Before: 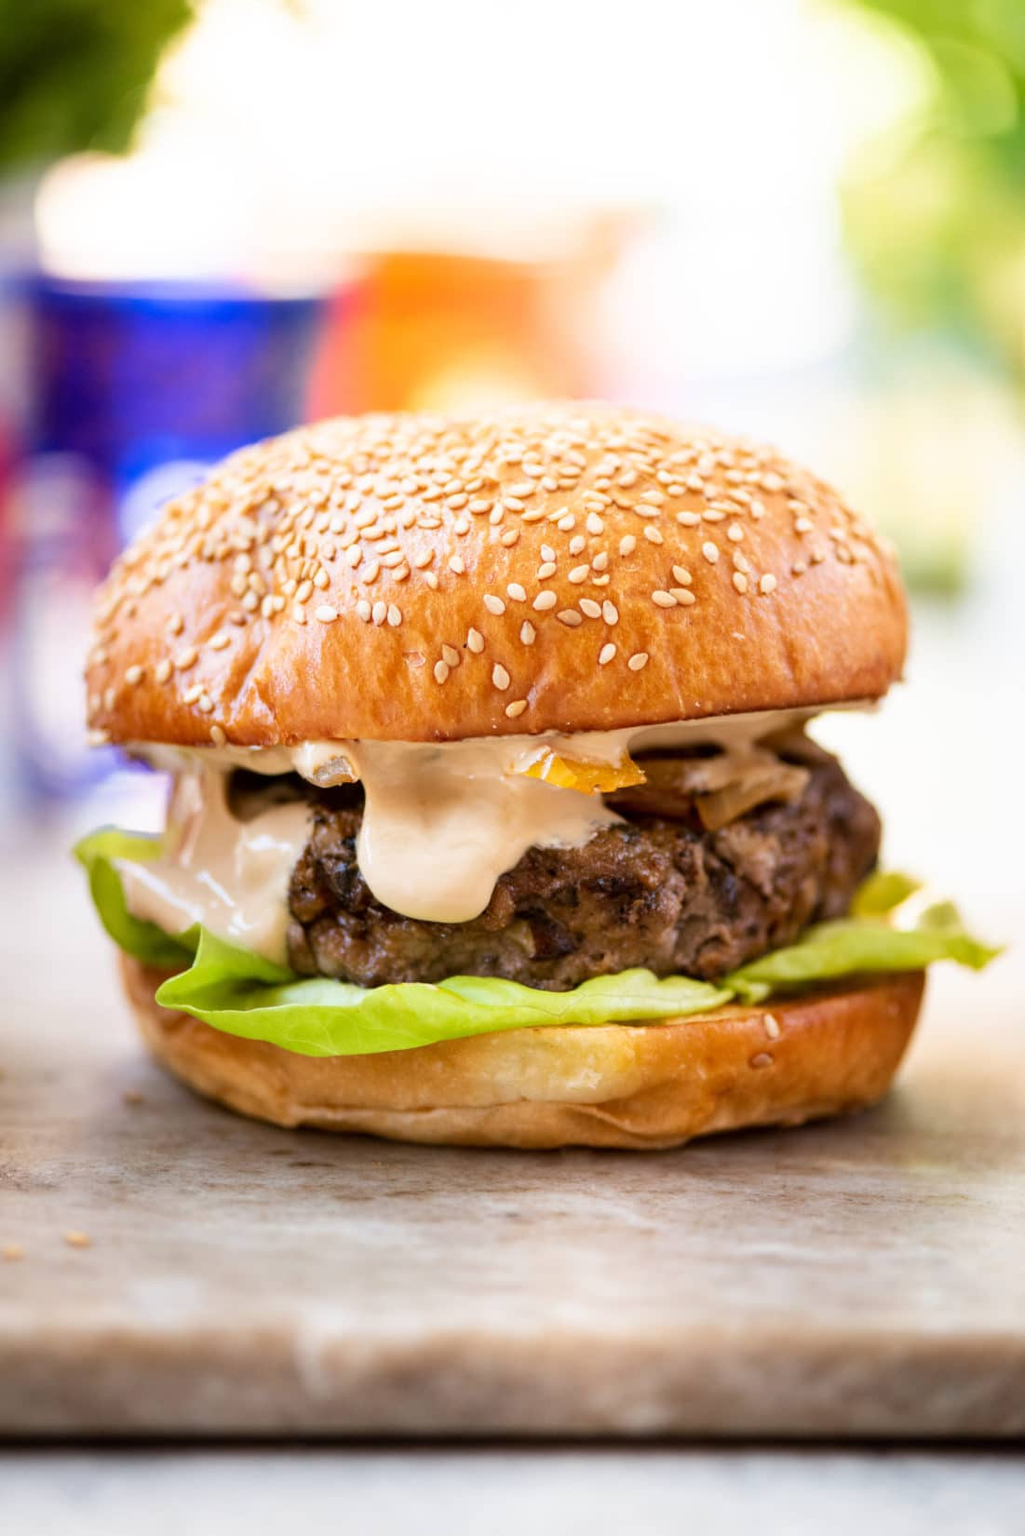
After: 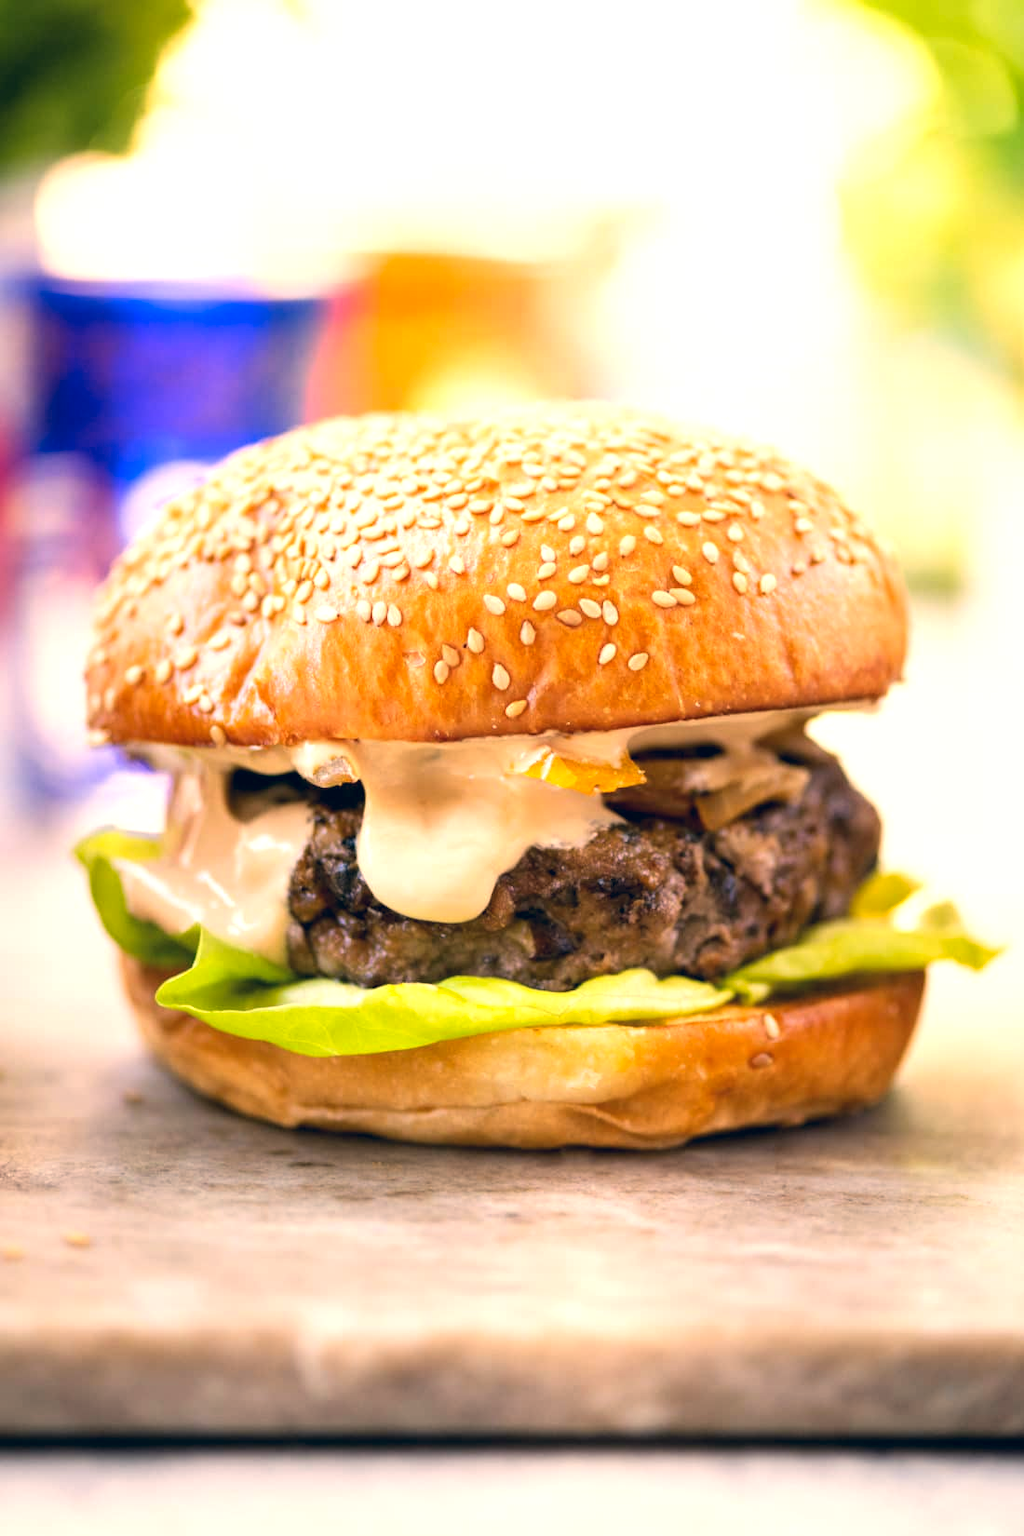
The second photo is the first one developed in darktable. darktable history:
color correction: highlights a* 10.28, highlights b* 14.51, shadows a* -10.36, shadows b* -15.13
exposure: exposure 0.444 EV, compensate exposure bias true
